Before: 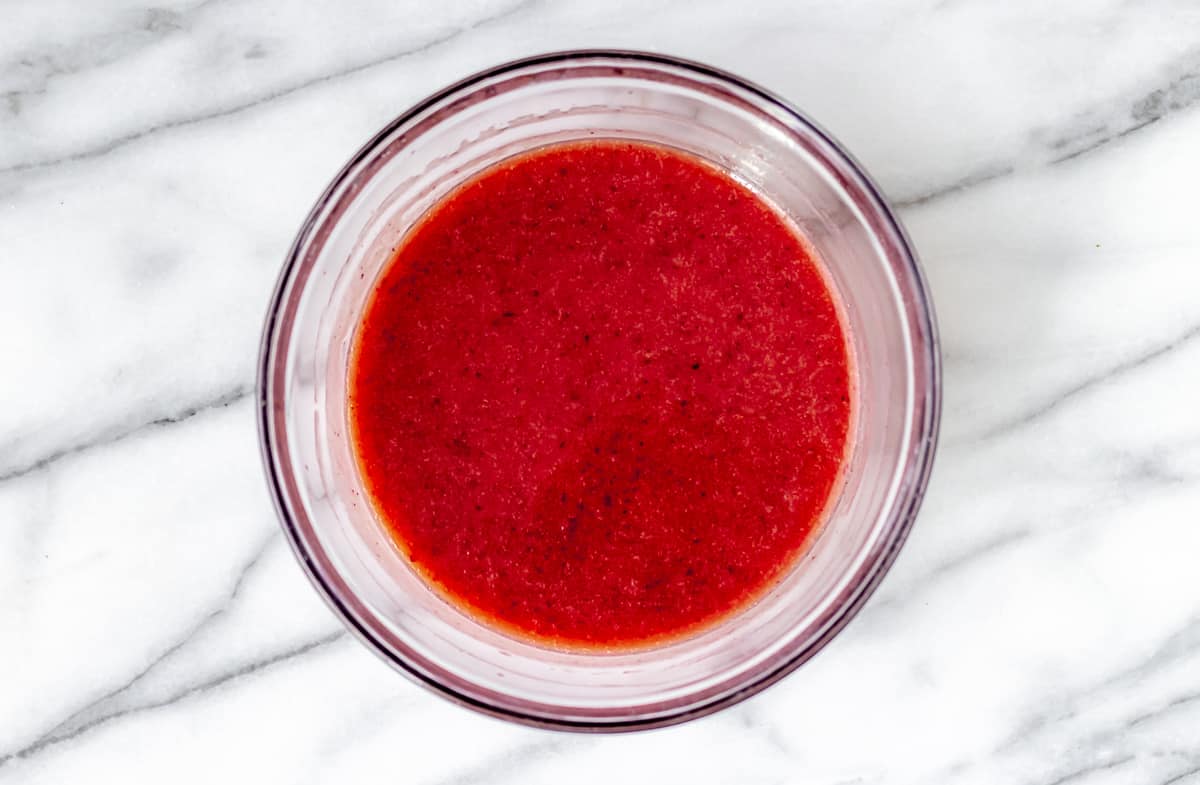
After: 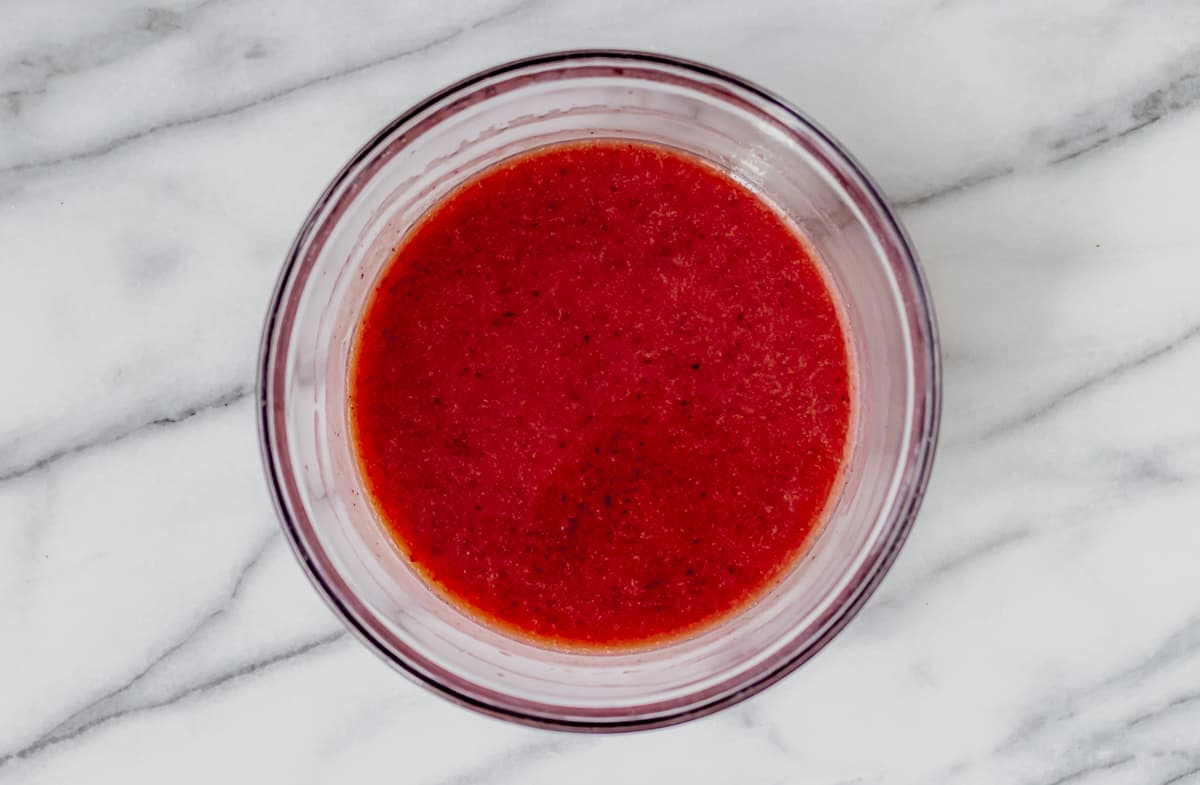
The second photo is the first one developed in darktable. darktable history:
exposure: exposure -0.456 EV, compensate highlight preservation false
